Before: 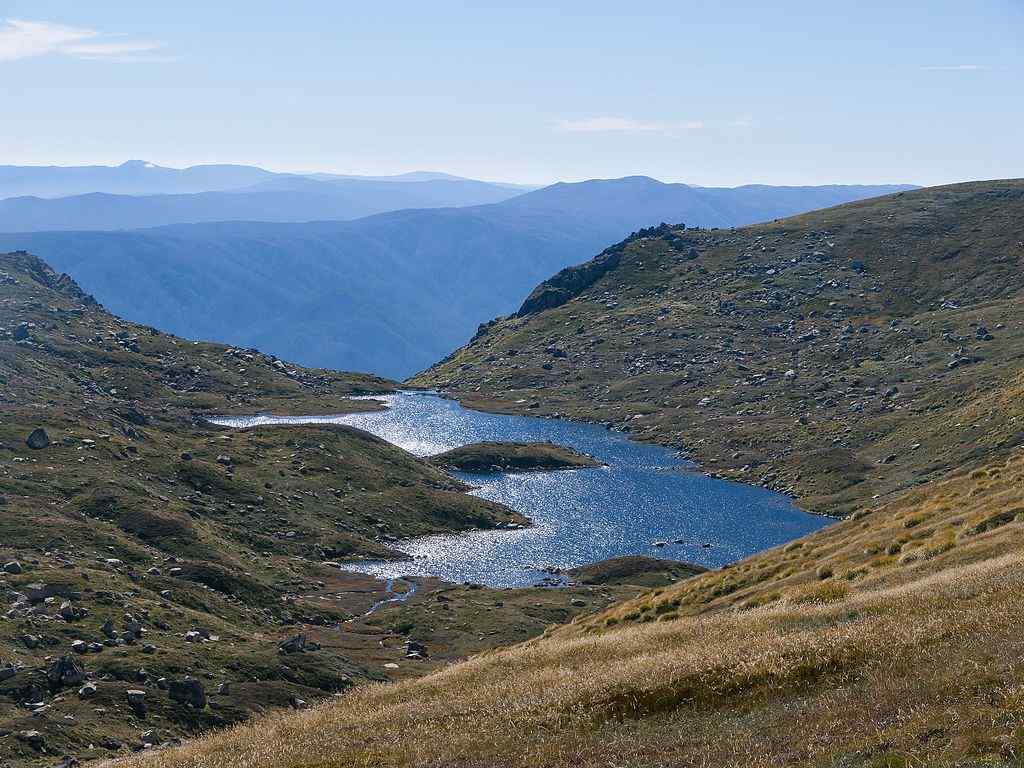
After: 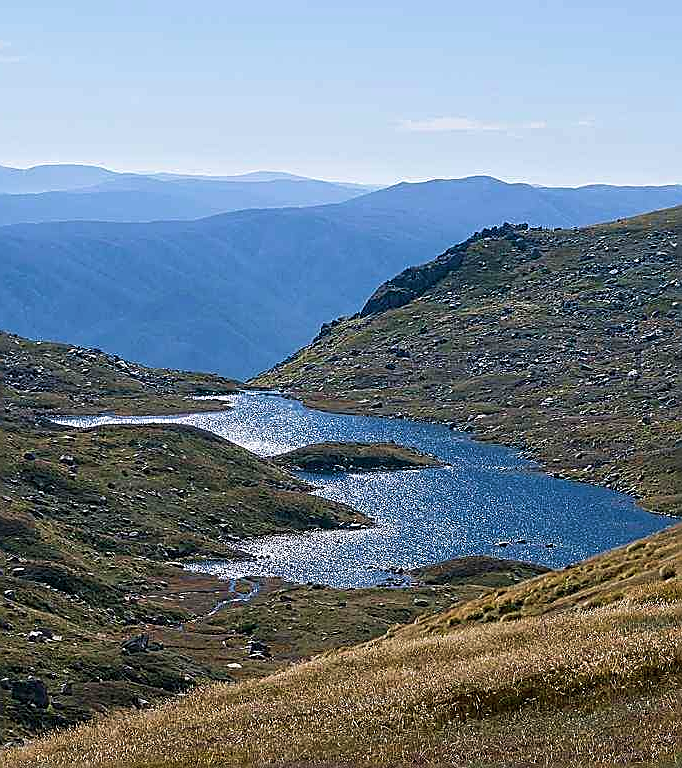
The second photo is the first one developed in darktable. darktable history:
crop: left 15.419%, right 17.914%
sharpen: amount 1
velvia: on, module defaults
white balance: emerald 1
